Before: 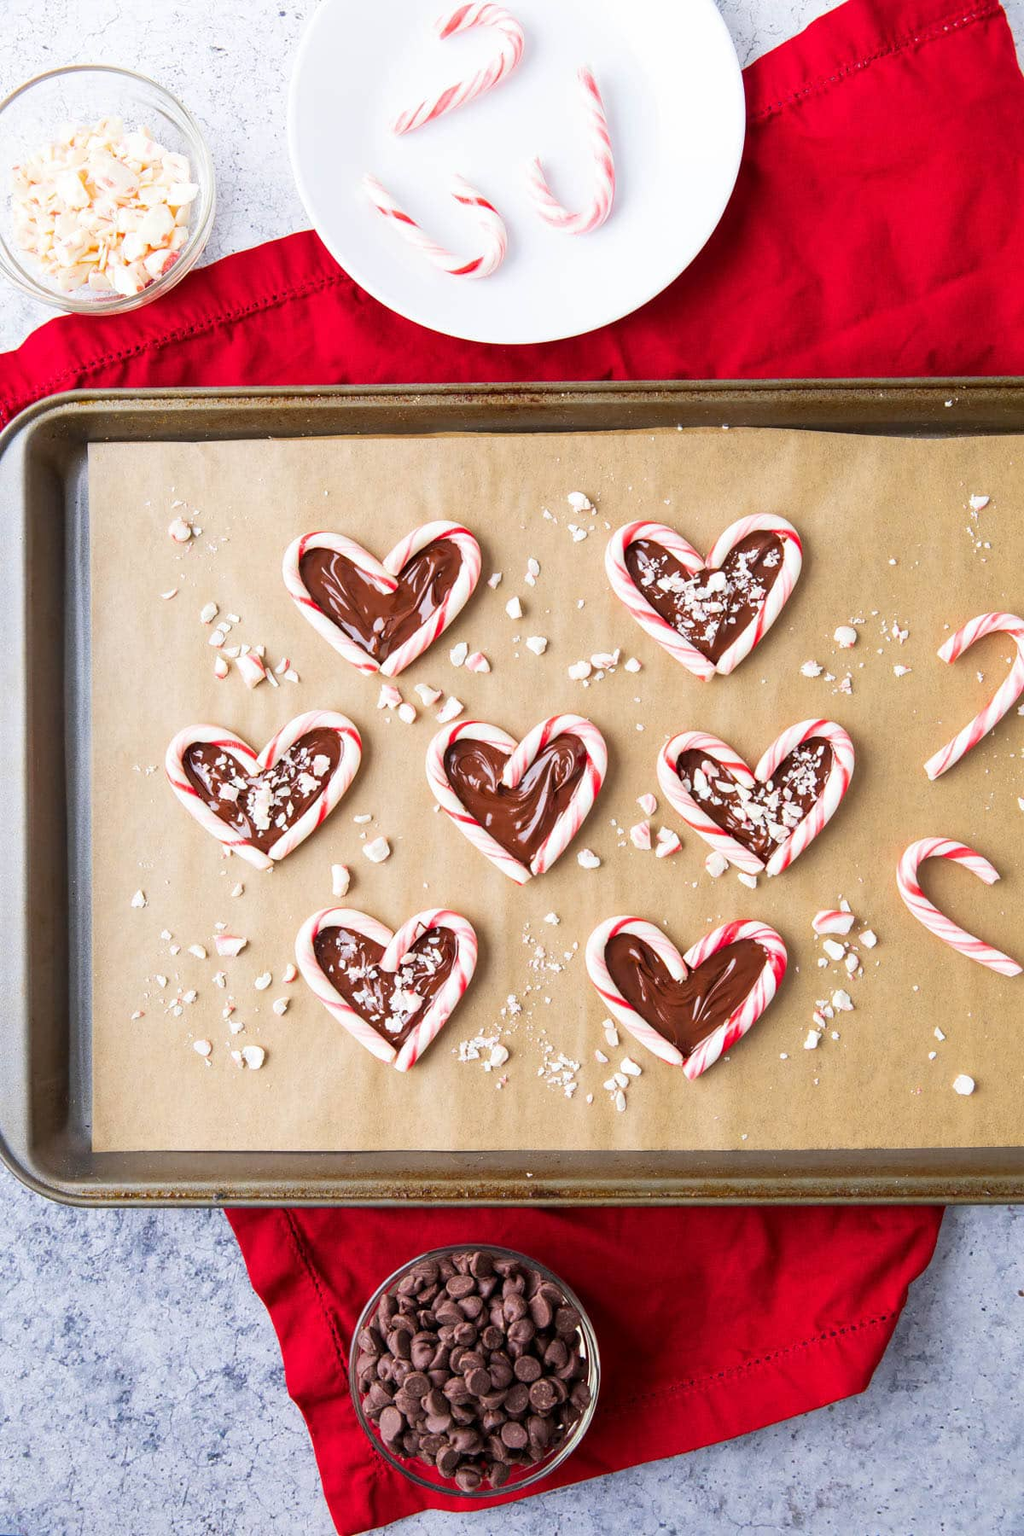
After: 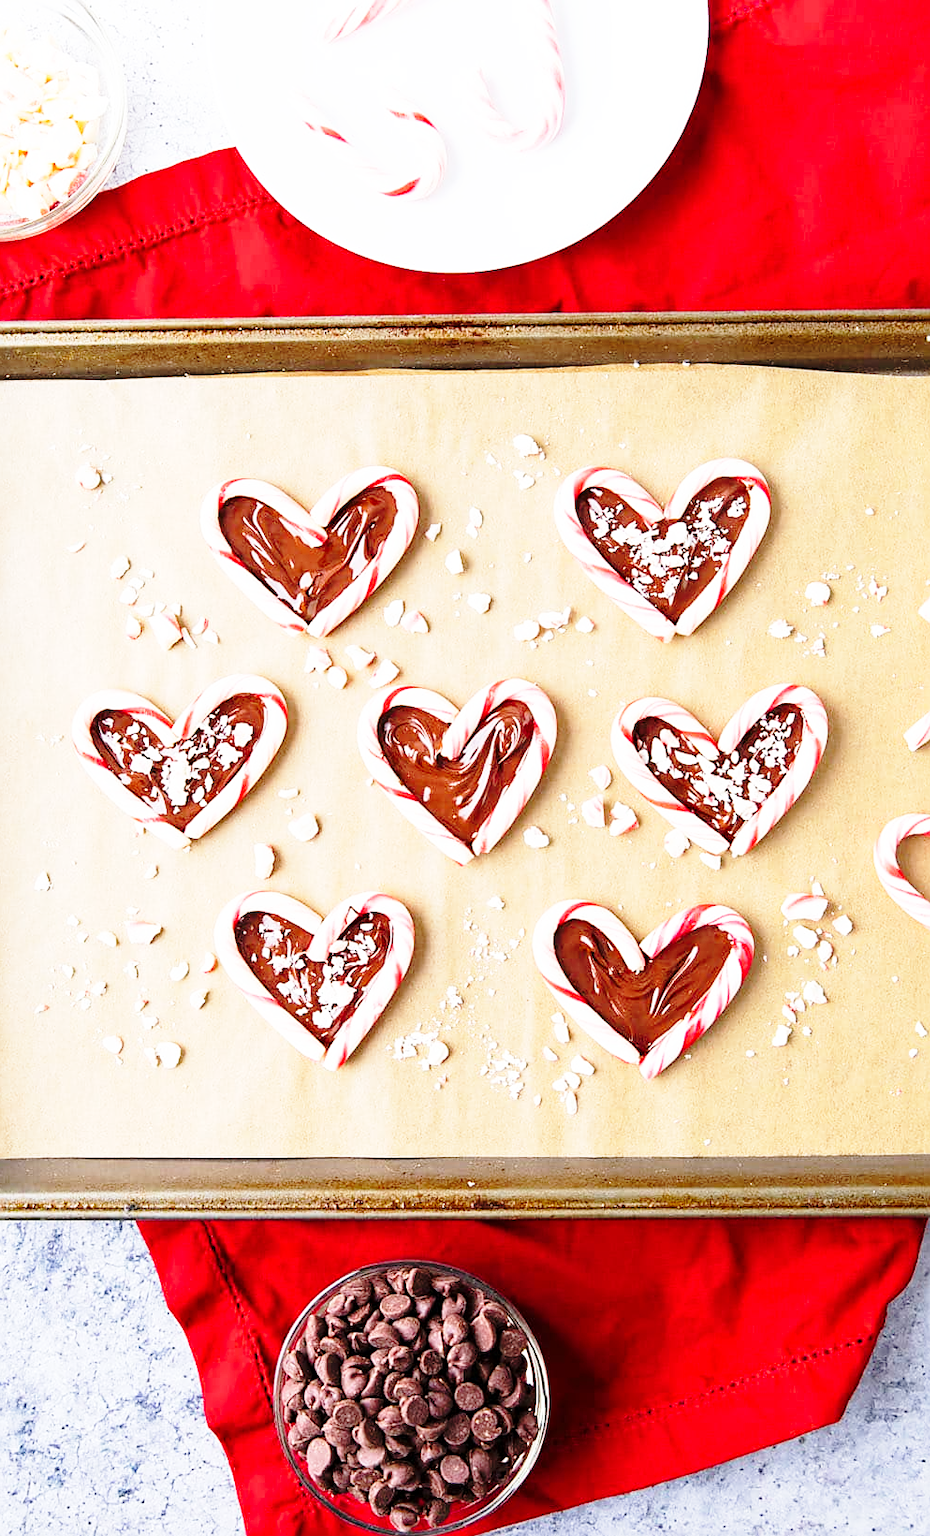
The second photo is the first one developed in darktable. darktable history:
sharpen: on, module defaults
crop: left 9.823%, top 6.24%, right 7.32%, bottom 2.59%
base curve: curves: ch0 [(0, 0) (0.028, 0.03) (0.105, 0.232) (0.387, 0.748) (0.754, 0.968) (1, 1)], preserve colors none
